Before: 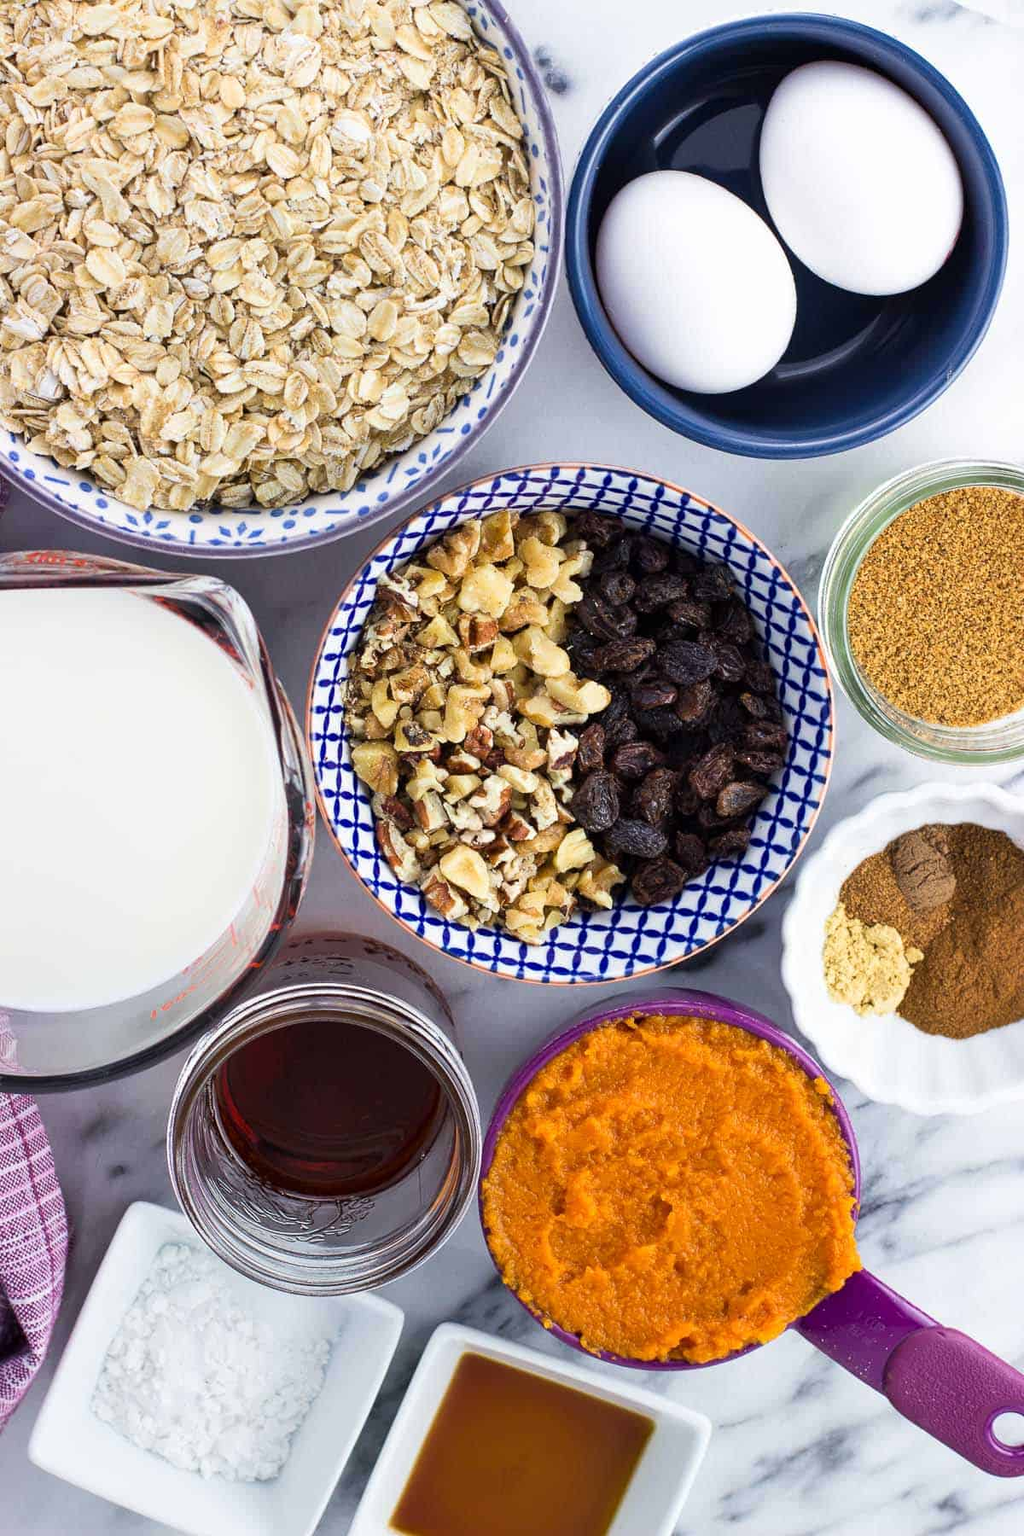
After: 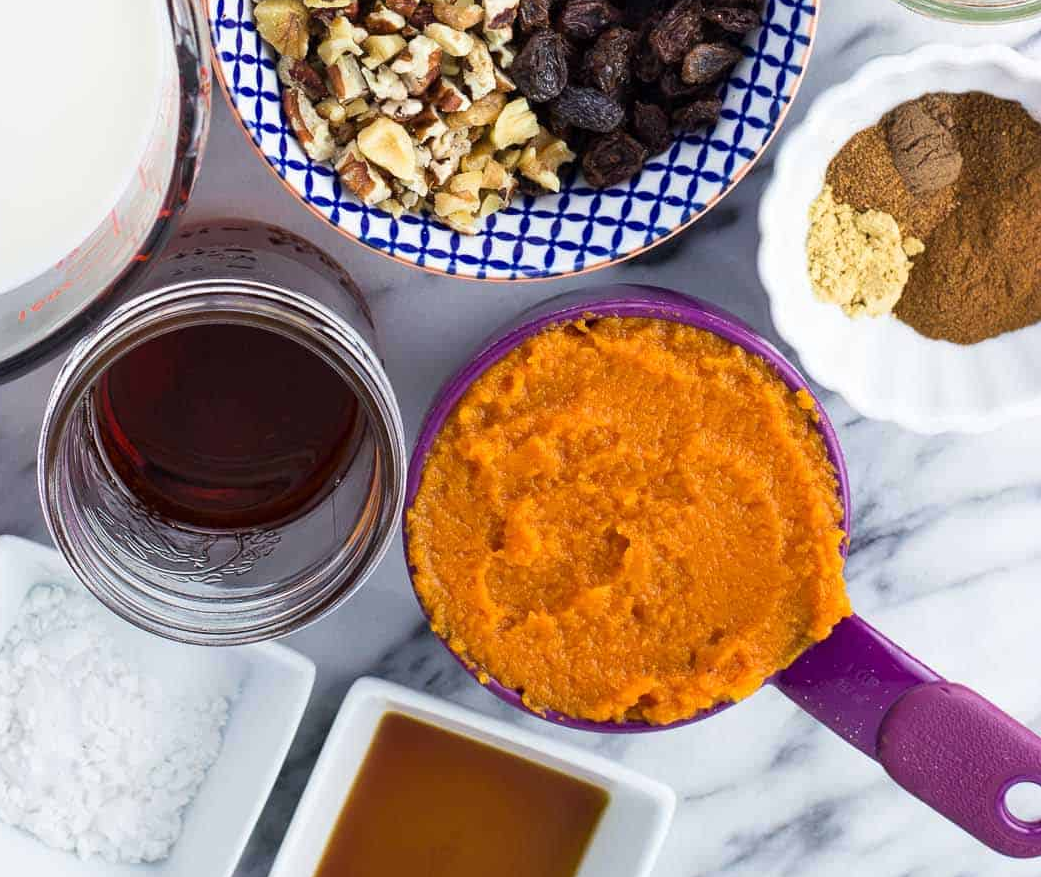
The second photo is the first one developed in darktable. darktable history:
crop and rotate: left 13.231%, top 48.505%, bottom 2.725%
